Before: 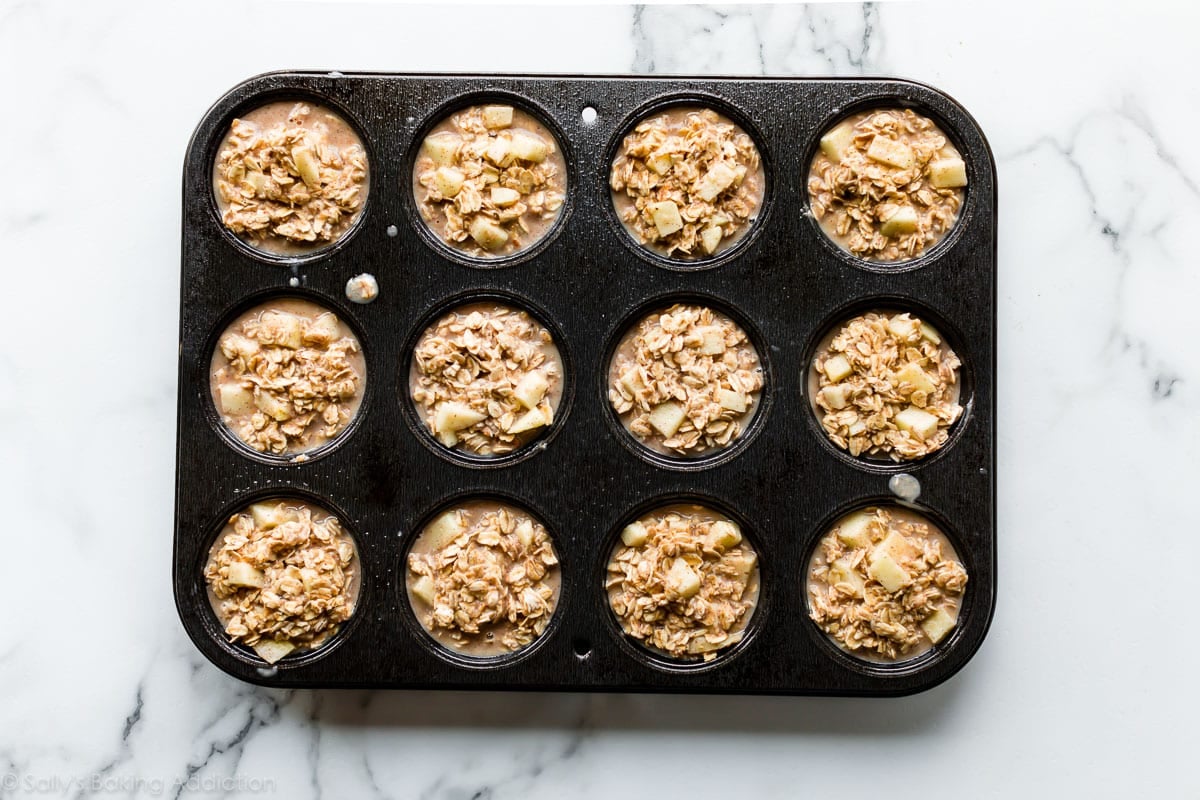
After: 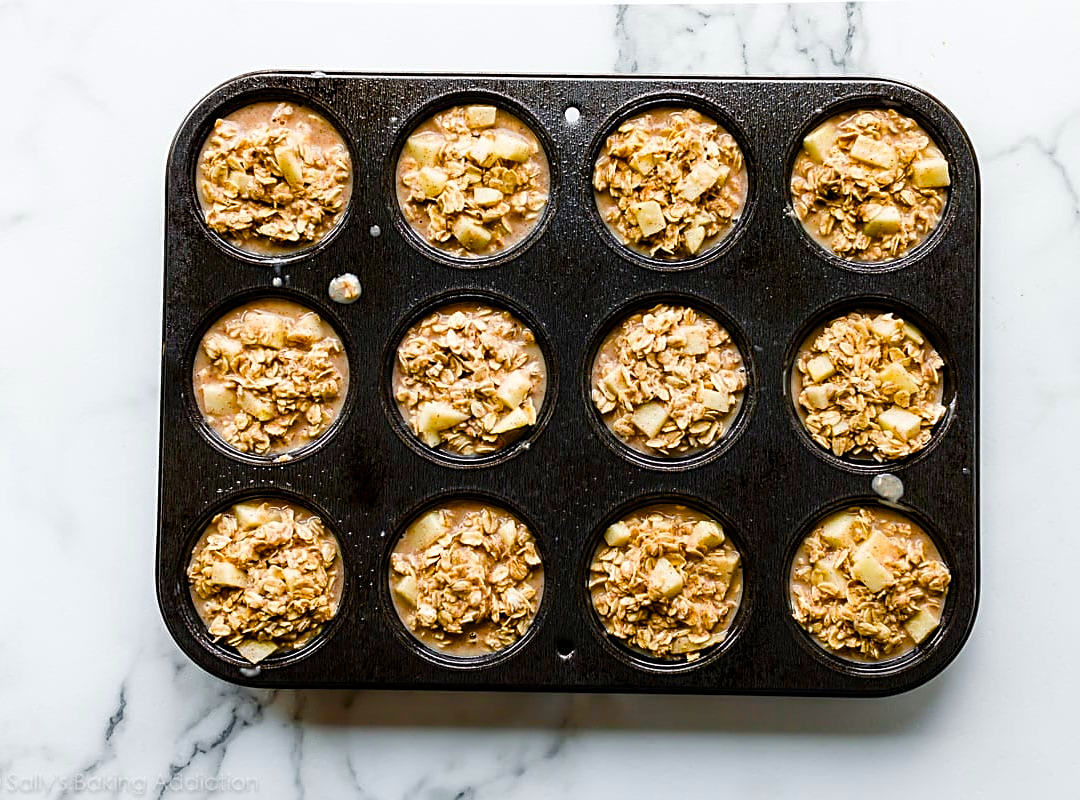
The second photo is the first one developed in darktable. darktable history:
color balance rgb: linear chroma grading › global chroma 9.845%, perceptual saturation grading › global saturation 0.357%, perceptual saturation grading › mid-tones 6.426%, perceptual saturation grading › shadows 71.267%, global vibrance 20%
crop and rotate: left 1.418%, right 8.521%
sharpen: on, module defaults
